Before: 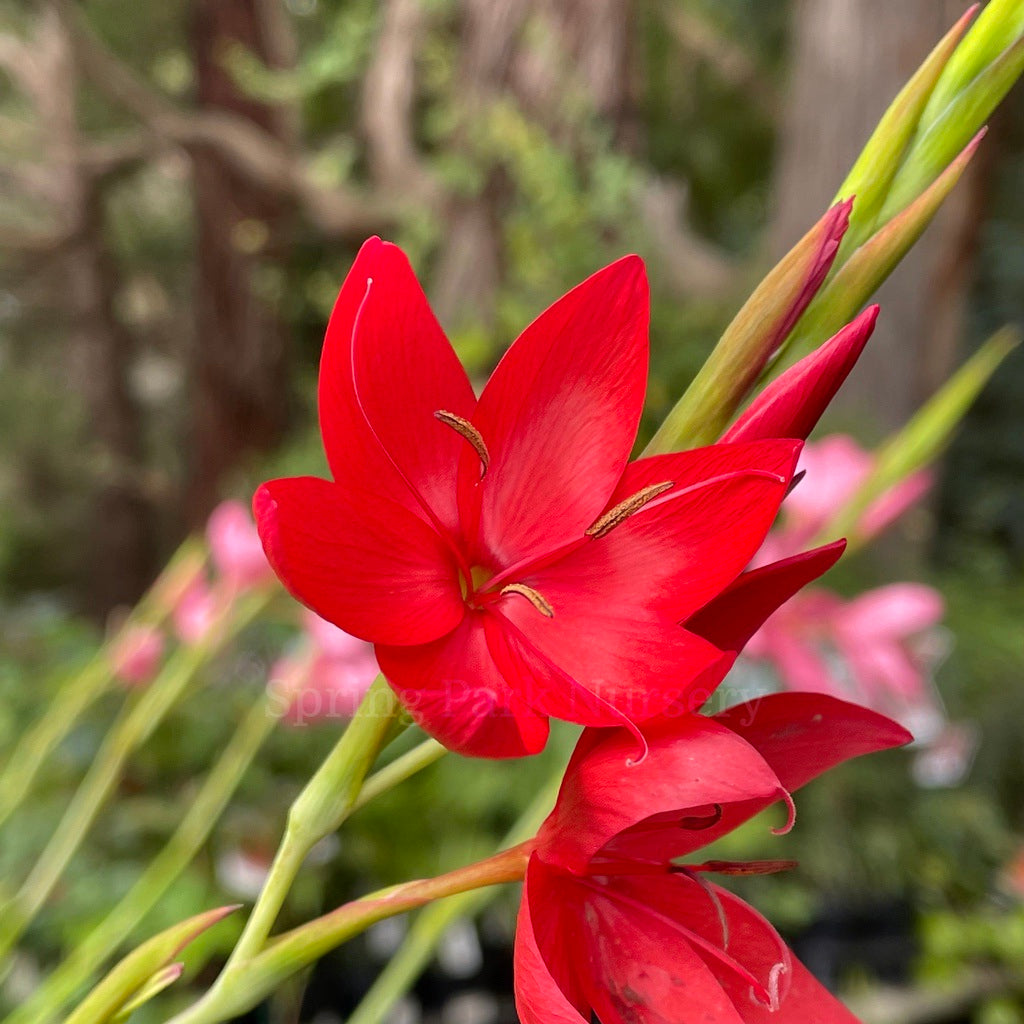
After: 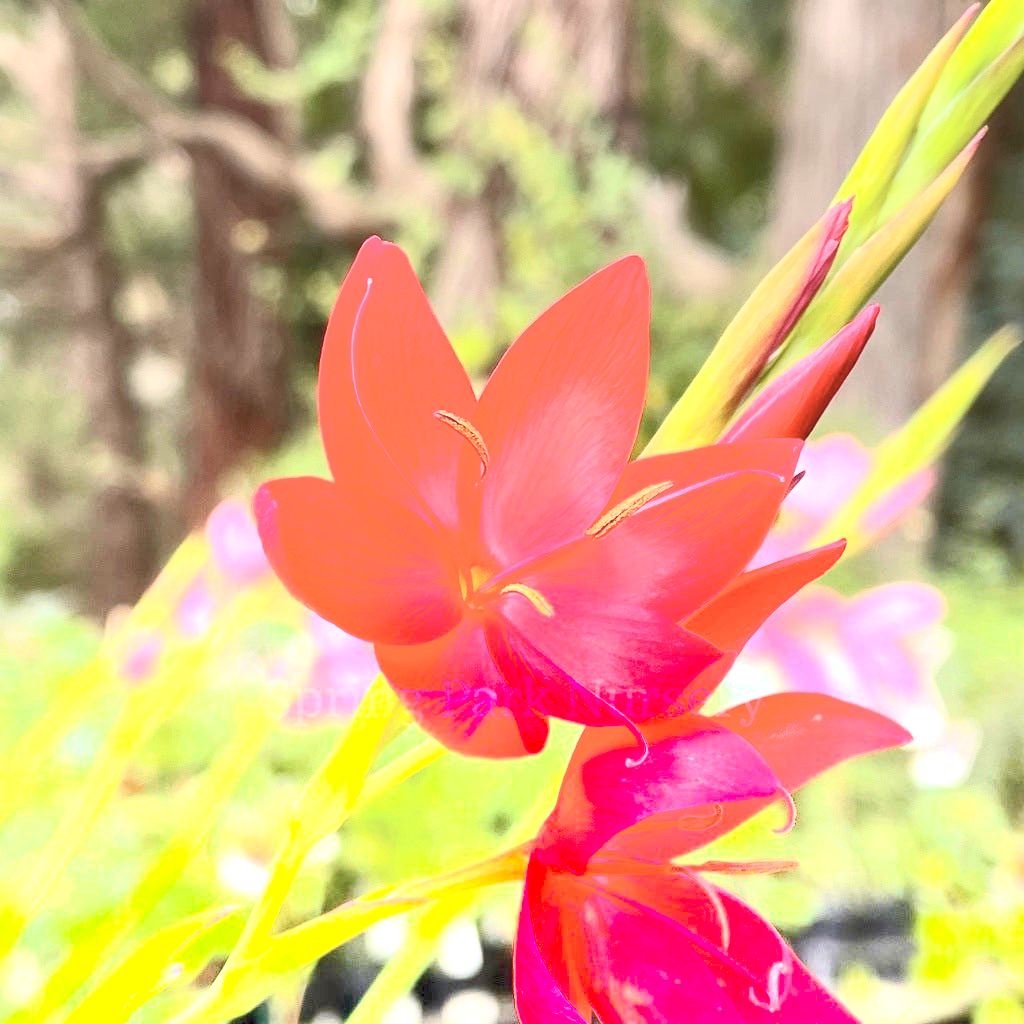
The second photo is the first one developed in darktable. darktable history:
graduated density: density -3.9 EV
exposure: exposure 0.236 EV, compensate highlight preservation false
contrast brightness saturation: contrast 0.39, brightness 0.53
